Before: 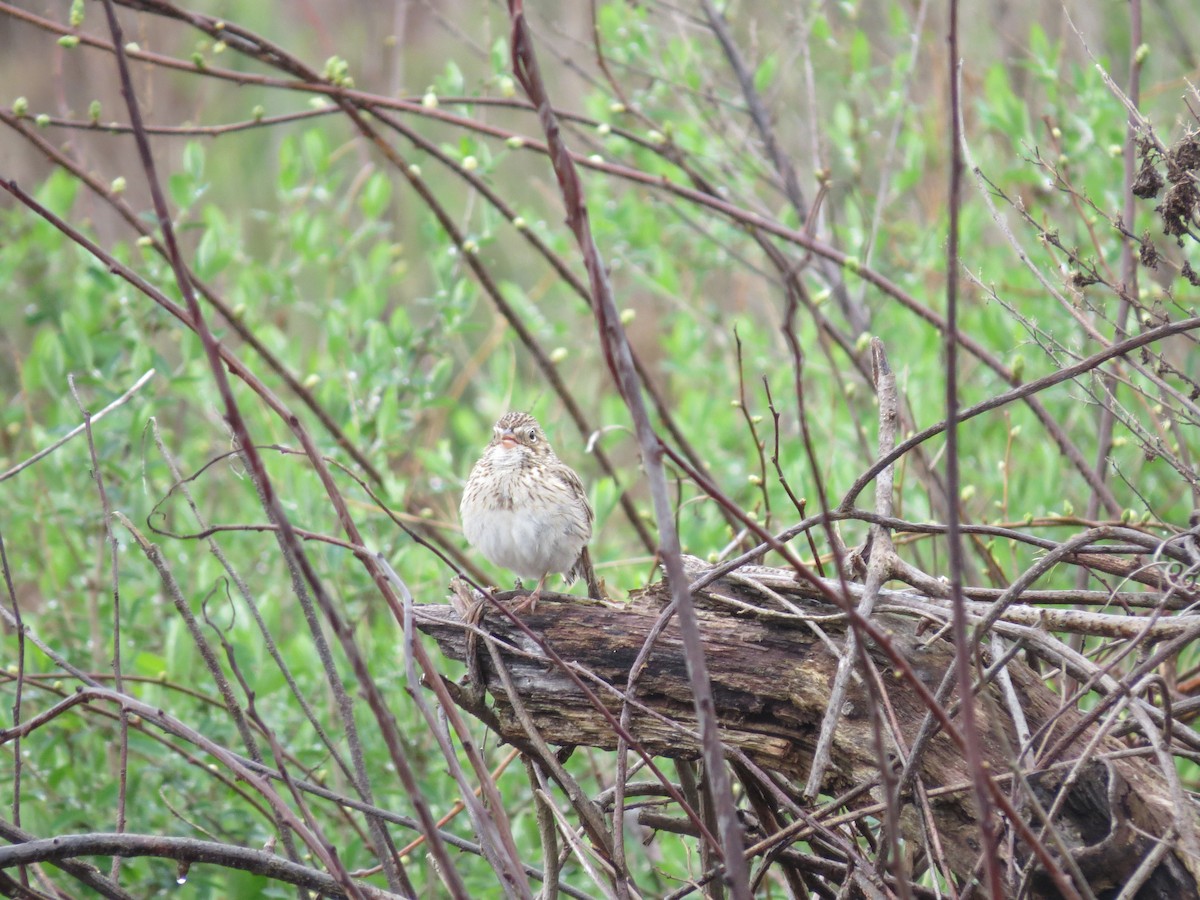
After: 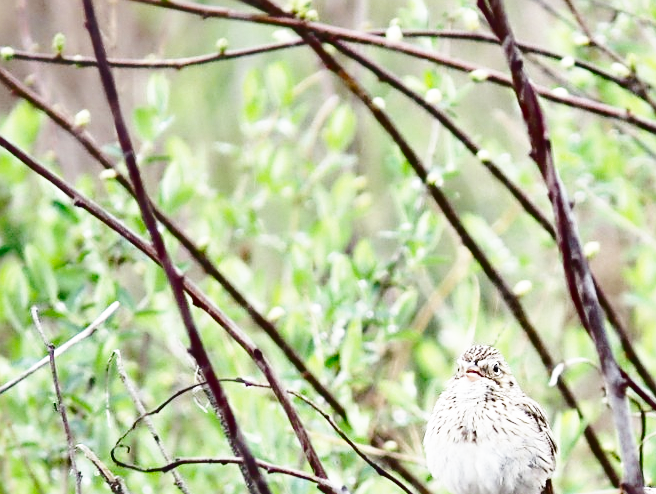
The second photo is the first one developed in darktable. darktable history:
crop and rotate: left 3.047%, top 7.509%, right 42.236%, bottom 37.598%
shadows and highlights: radius 100.41, shadows 50.55, highlights -64.36, highlights color adjustment 49.82%, soften with gaussian
base curve: curves: ch0 [(0, 0) (0.007, 0.004) (0.027, 0.03) (0.046, 0.07) (0.207, 0.54) (0.442, 0.872) (0.673, 0.972) (1, 1)], preserve colors none
sharpen: on, module defaults
